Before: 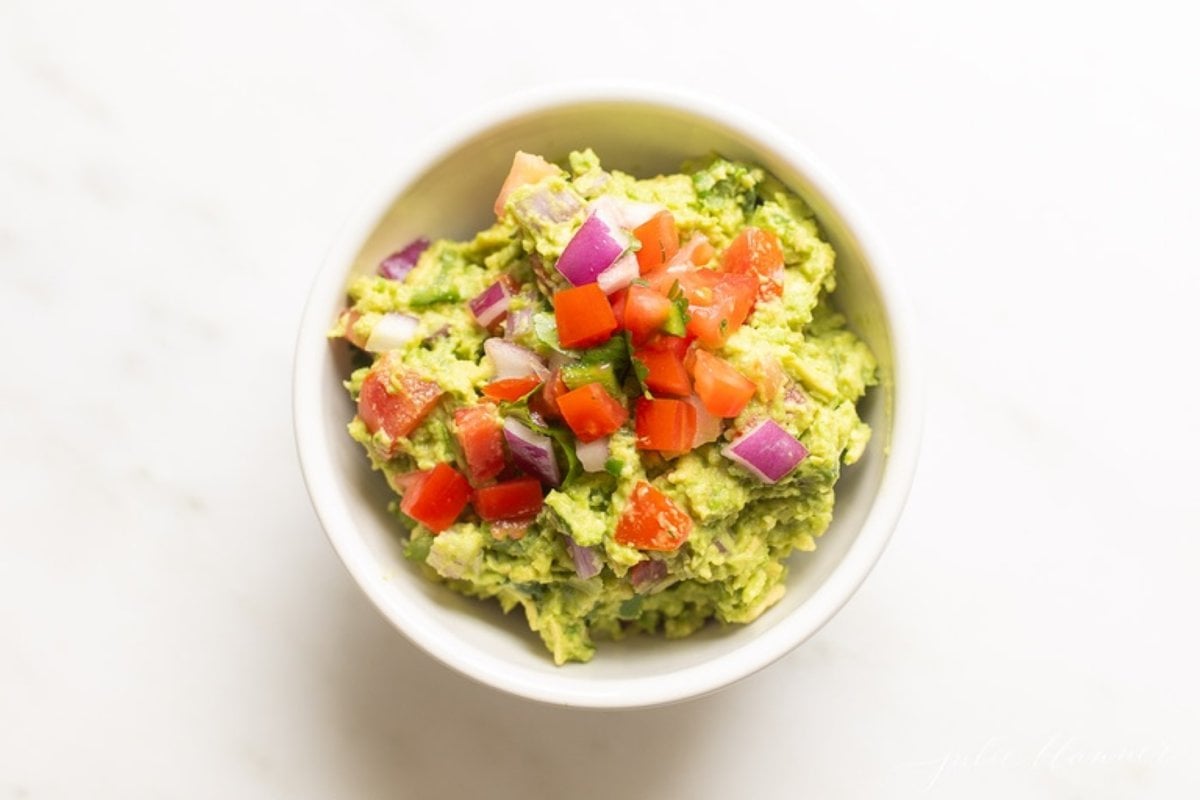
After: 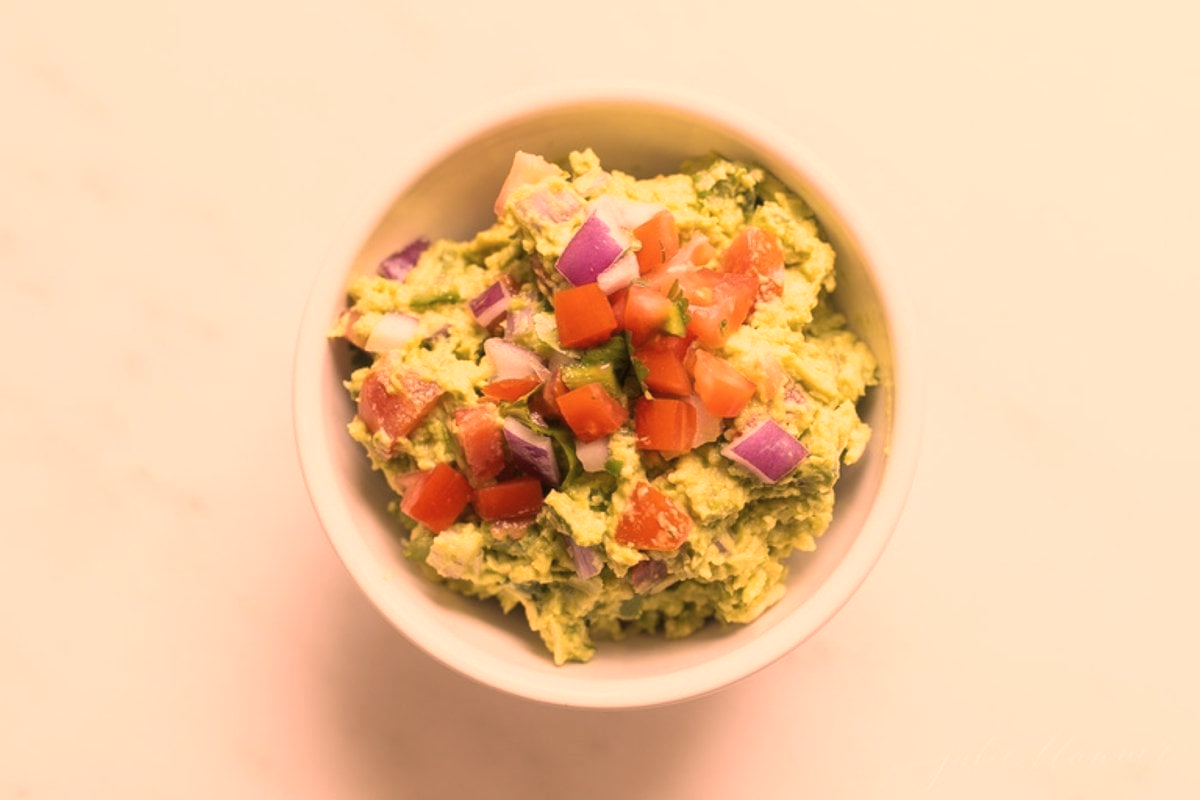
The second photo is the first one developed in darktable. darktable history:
color correction: highlights a* 39.25, highlights b* 39.62, saturation 0.692
